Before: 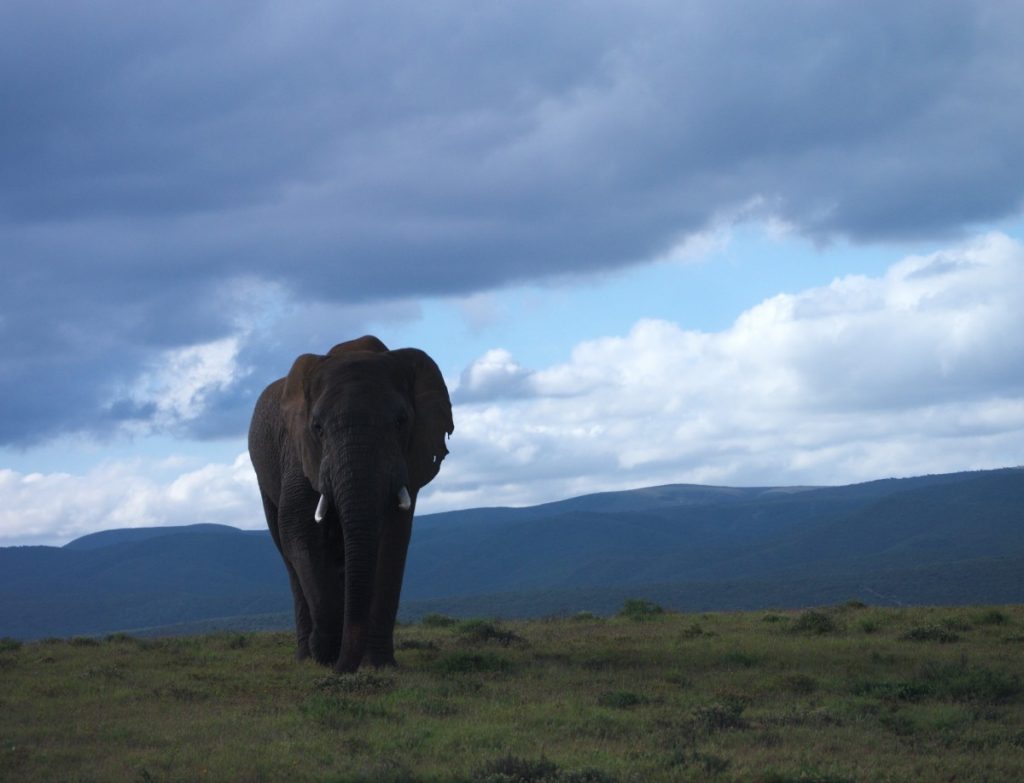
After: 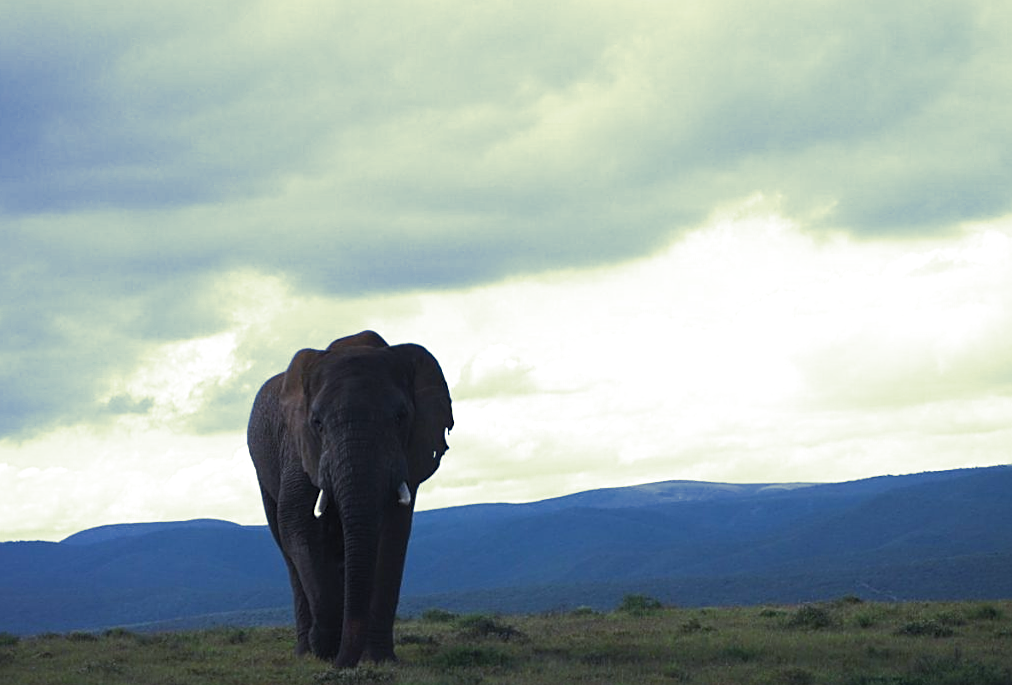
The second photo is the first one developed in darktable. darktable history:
crop and rotate: top 0%, bottom 11.49%
split-toning: shadows › hue 290.82°, shadows › saturation 0.34, highlights › saturation 0.38, balance 0, compress 50%
rotate and perspective: rotation 0.174°, lens shift (vertical) 0.013, lens shift (horizontal) 0.019, shear 0.001, automatic cropping original format, crop left 0.007, crop right 0.991, crop top 0.016, crop bottom 0.997
white balance: red 0.954, blue 1.079
contrast brightness saturation: contrast 0.2, brightness 0.15, saturation 0.14
sharpen: on, module defaults
